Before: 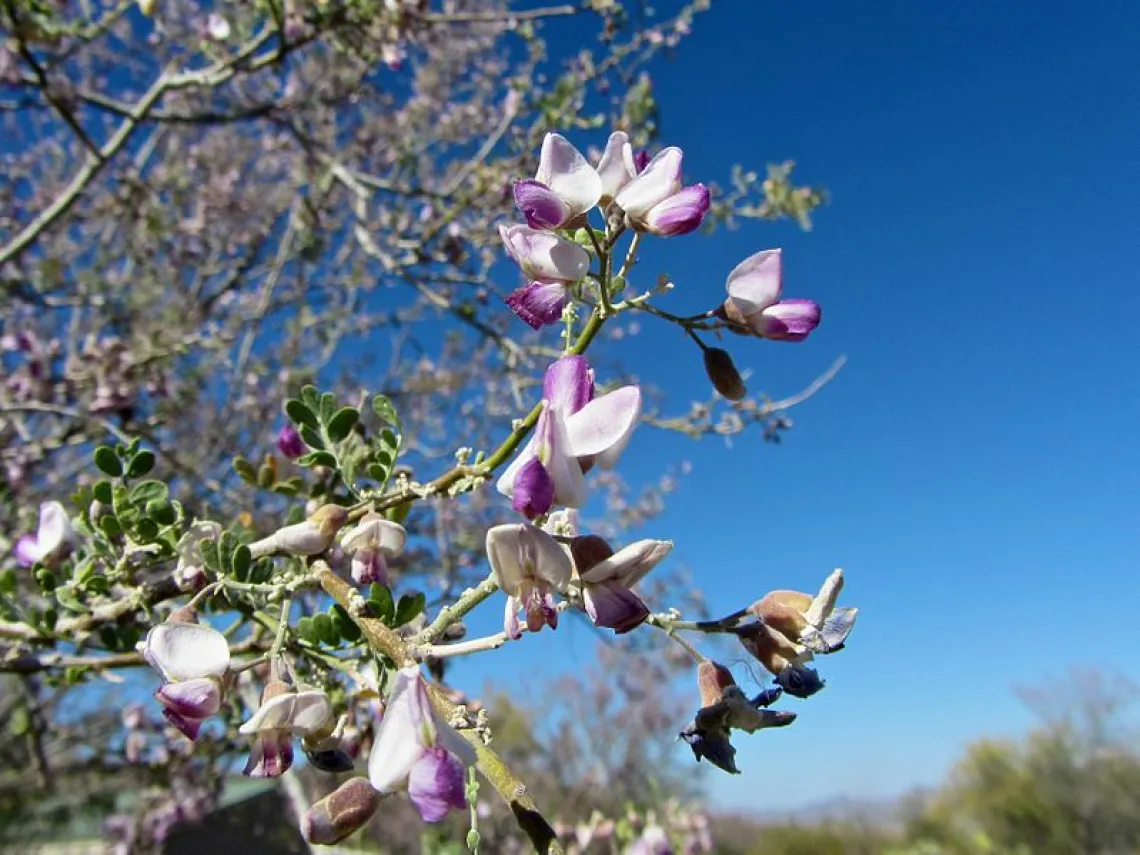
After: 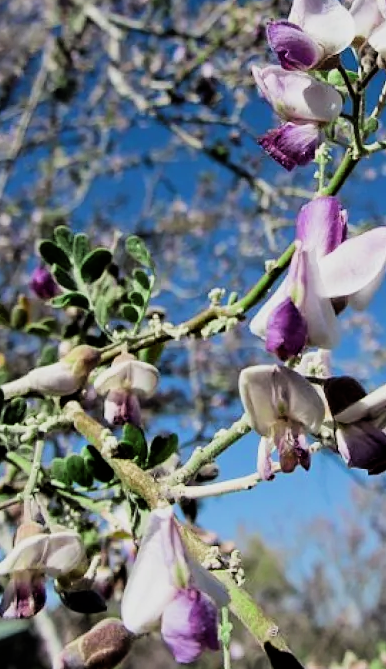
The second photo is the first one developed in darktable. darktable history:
color zones: curves: ch2 [(0, 0.5) (0.143, 0.517) (0.286, 0.571) (0.429, 0.522) (0.571, 0.5) (0.714, 0.5) (0.857, 0.5) (1, 0.5)]
crop and rotate: left 21.684%, top 18.678%, right 44.406%, bottom 3.001%
filmic rgb: black relative exposure -4.99 EV, white relative exposure 3.98 EV, hardness 2.89, contrast 1.398, iterations of high-quality reconstruction 0
